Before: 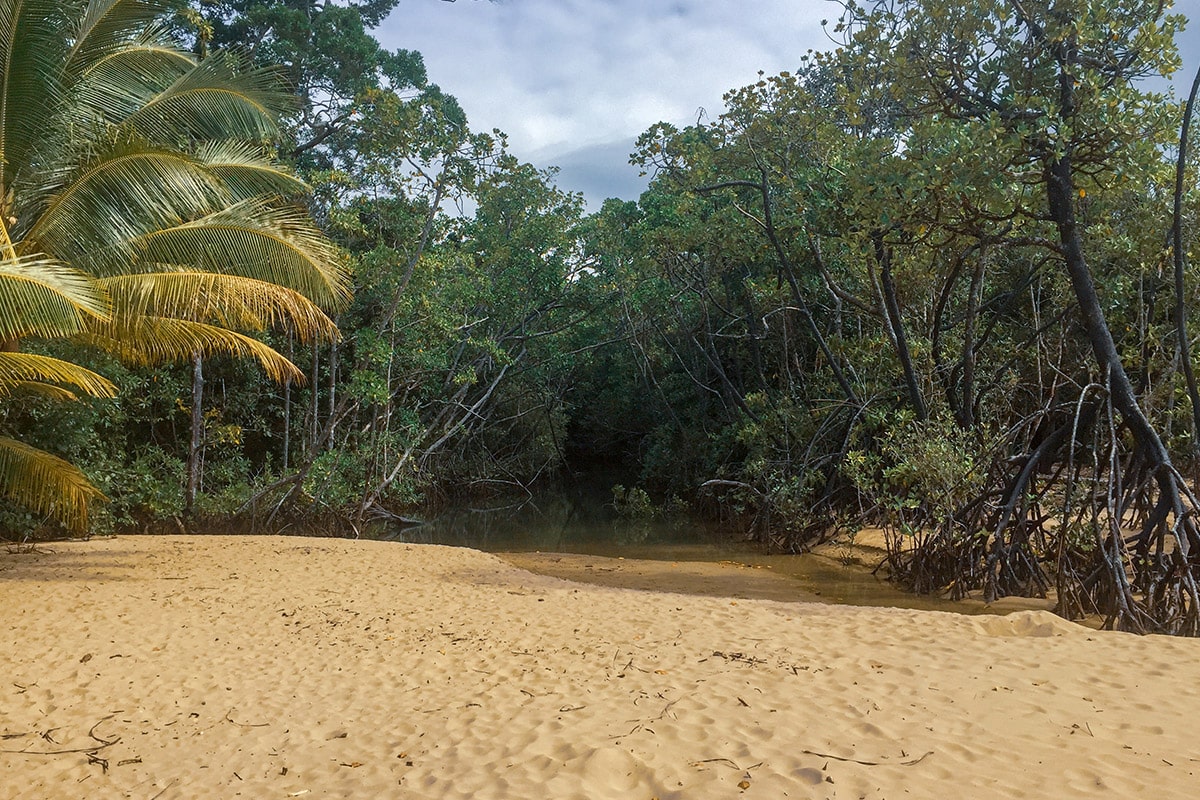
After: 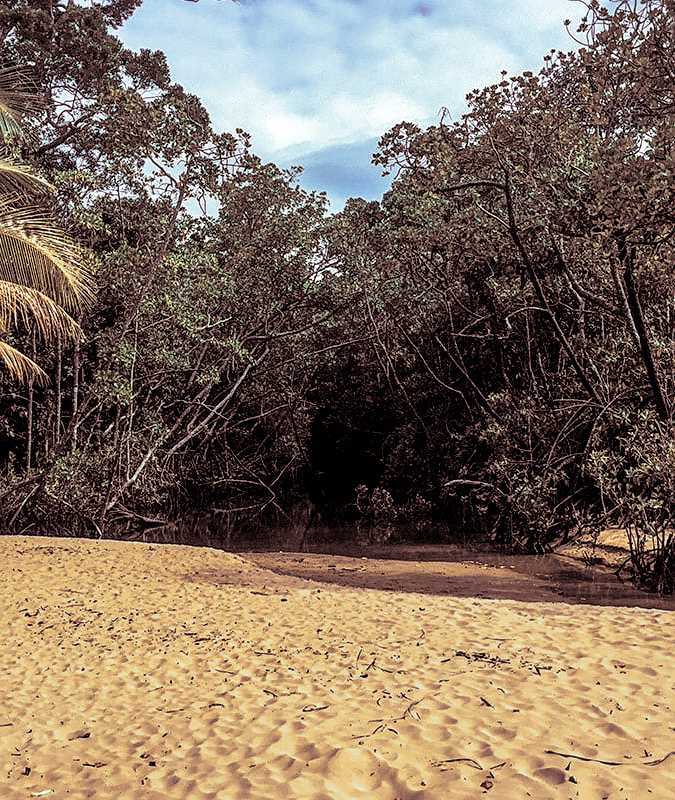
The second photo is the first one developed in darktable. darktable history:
tone curve: curves: ch0 [(0, 0) (0.068, 0.031) (0.175, 0.139) (0.32, 0.345) (0.495, 0.544) (0.748, 0.762) (0.993, 0.954)]; ch1 [(0, 0) (0.294, 0.184) (0.34, 0.303) (0.371, 0.344) (0.441, 0.408) (0.477, 0.474) (0.499, 0.5) (0.529, 0.523) (0.677, 0.762) (1, 1)]; ch2 [(0, 0) (0.431, 0.419) (0.495, 0.502) (0.524, 0.534) (0.557, 0.56) (0.634, 0.654) (0.728, 0.722) (1, 1)], color space Lab, independent channels, preserve colors none
tone equalizer: -8 EV 0.06 EV, smoothing diameter 25%, edges refinement/feathering 10, preserve details guided filter
local contrast: highlights 19%, detail 186%
velvia: on, module defaults
crop: left 21.496%, right 22.254%
sharpen: on, module defaults
split-toning: shadows › saturation 0.3, highlights › hue 180°, highlights › saturation 0.3, compress 0%
